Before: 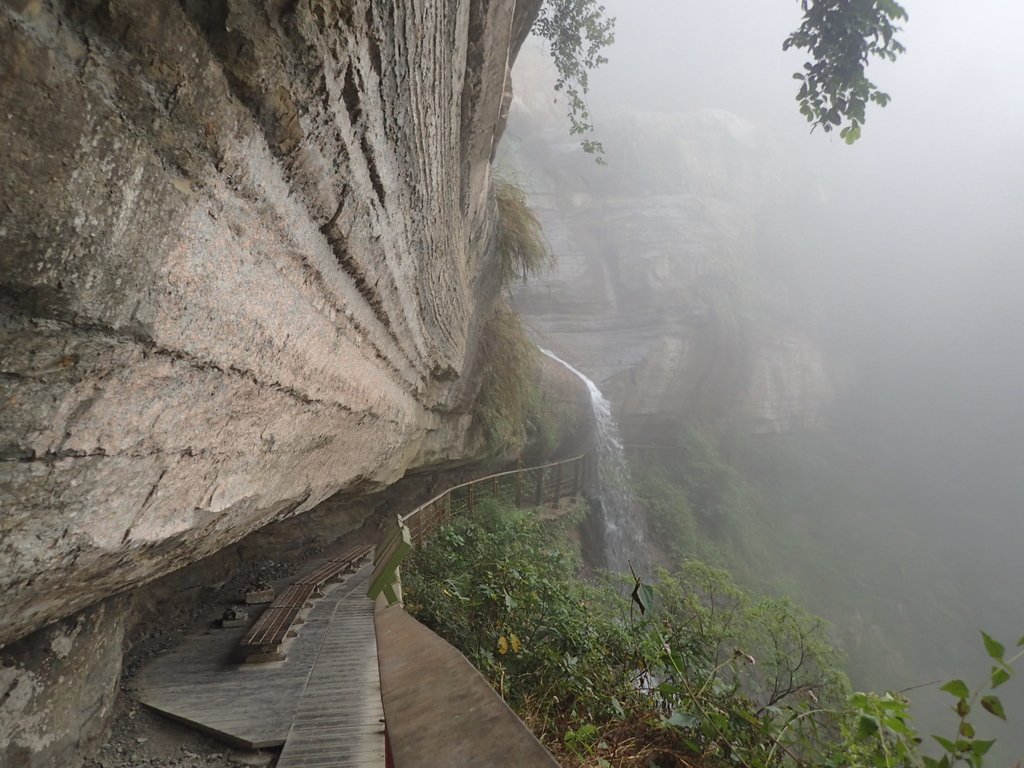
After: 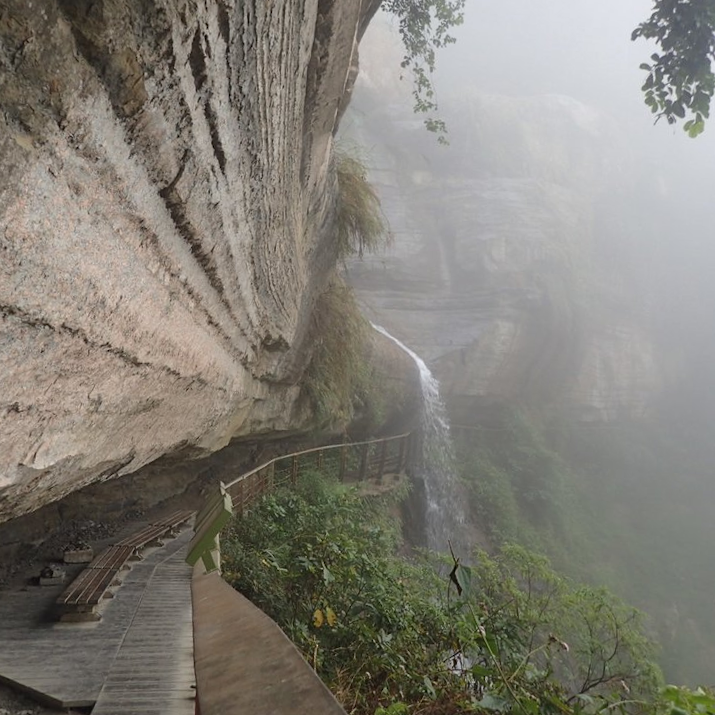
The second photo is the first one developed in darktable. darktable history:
crop and rotate: angle -3.21°, left 14.161%, top 0.019%, right 10.839%, bottom 0.05%
tone equalizer: edges refinement/feathering 500, mask exposure compensation -1.57 EV, preserve details guided filter
